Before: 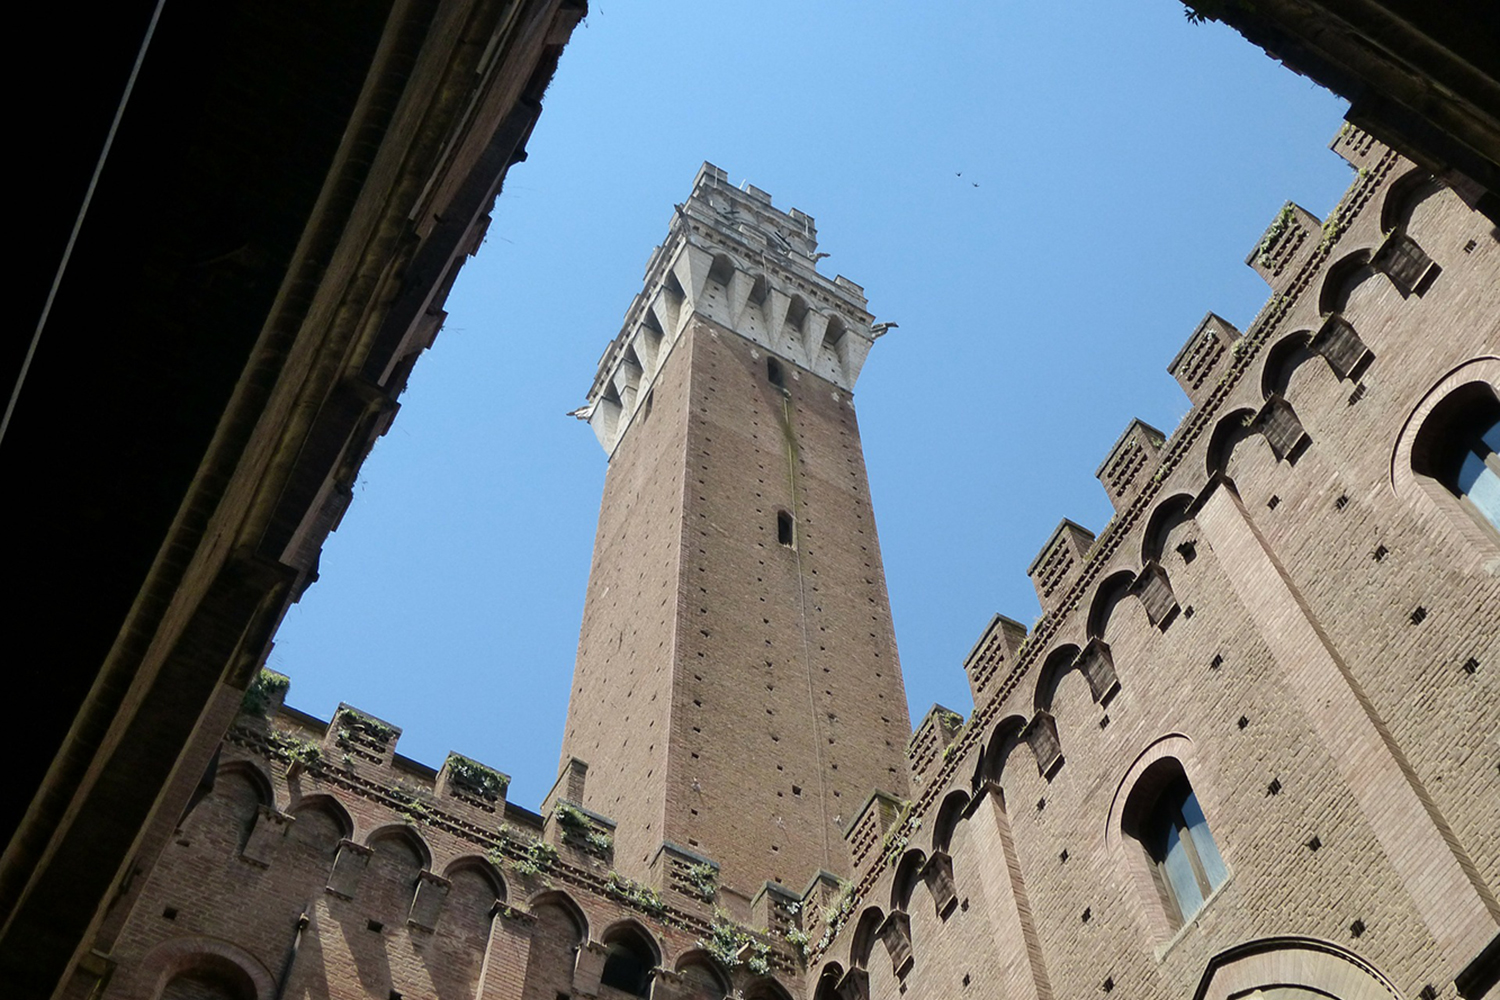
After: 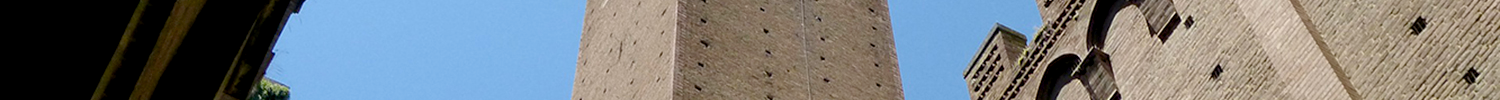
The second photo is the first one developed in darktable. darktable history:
crop and rotate: top 59.084%, bottom 30.916%
color balance rgb: perceptual saturation grading › global saturation 20%, perceptual saturation grading › highlights -25%, perceptual saturation grading › shadows 25%
exposure: black level correction 0.007, compensate highlight preservation false
